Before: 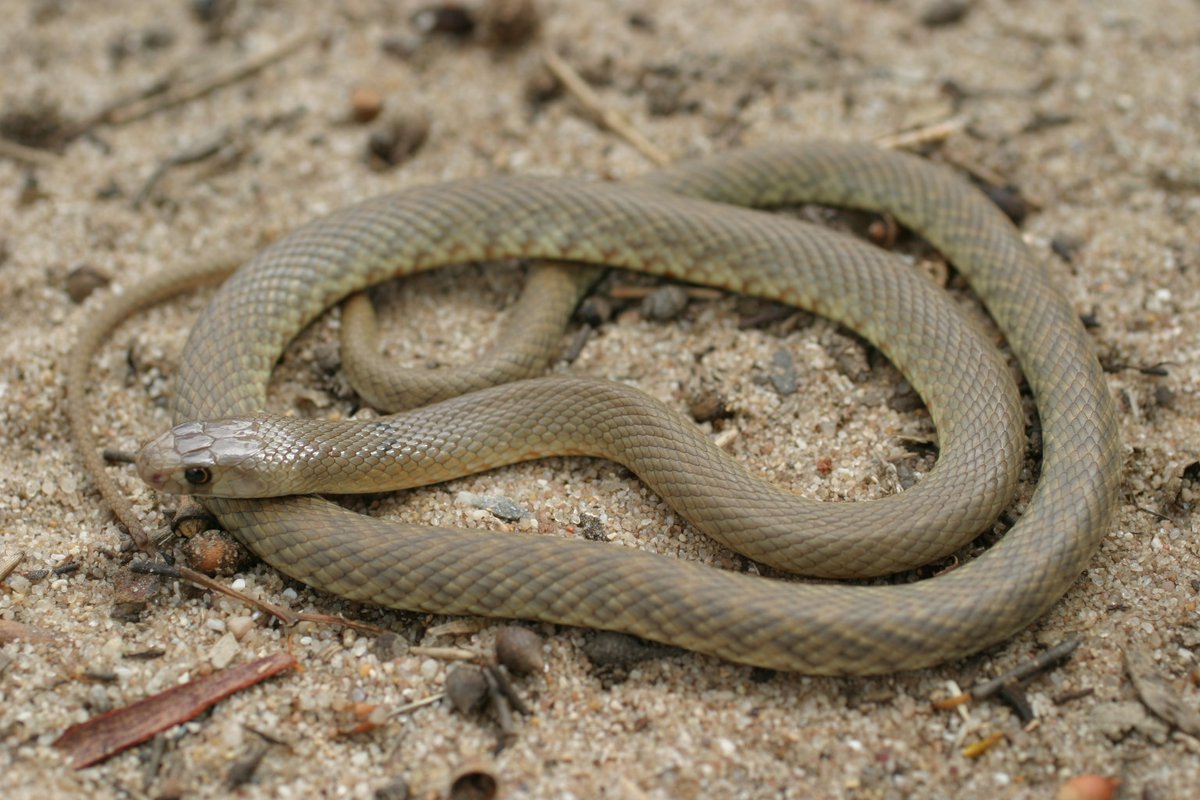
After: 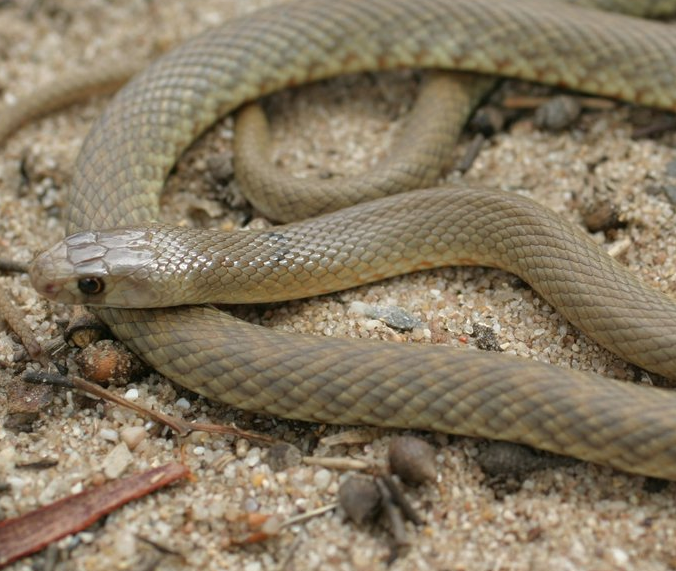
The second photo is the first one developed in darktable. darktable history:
crop: left 8.966%, top 23.852%, right 34.699%, bottom 4.703%
shadows and highlights: shadows 12, white point adjustment 1.2, soften with gaussian
